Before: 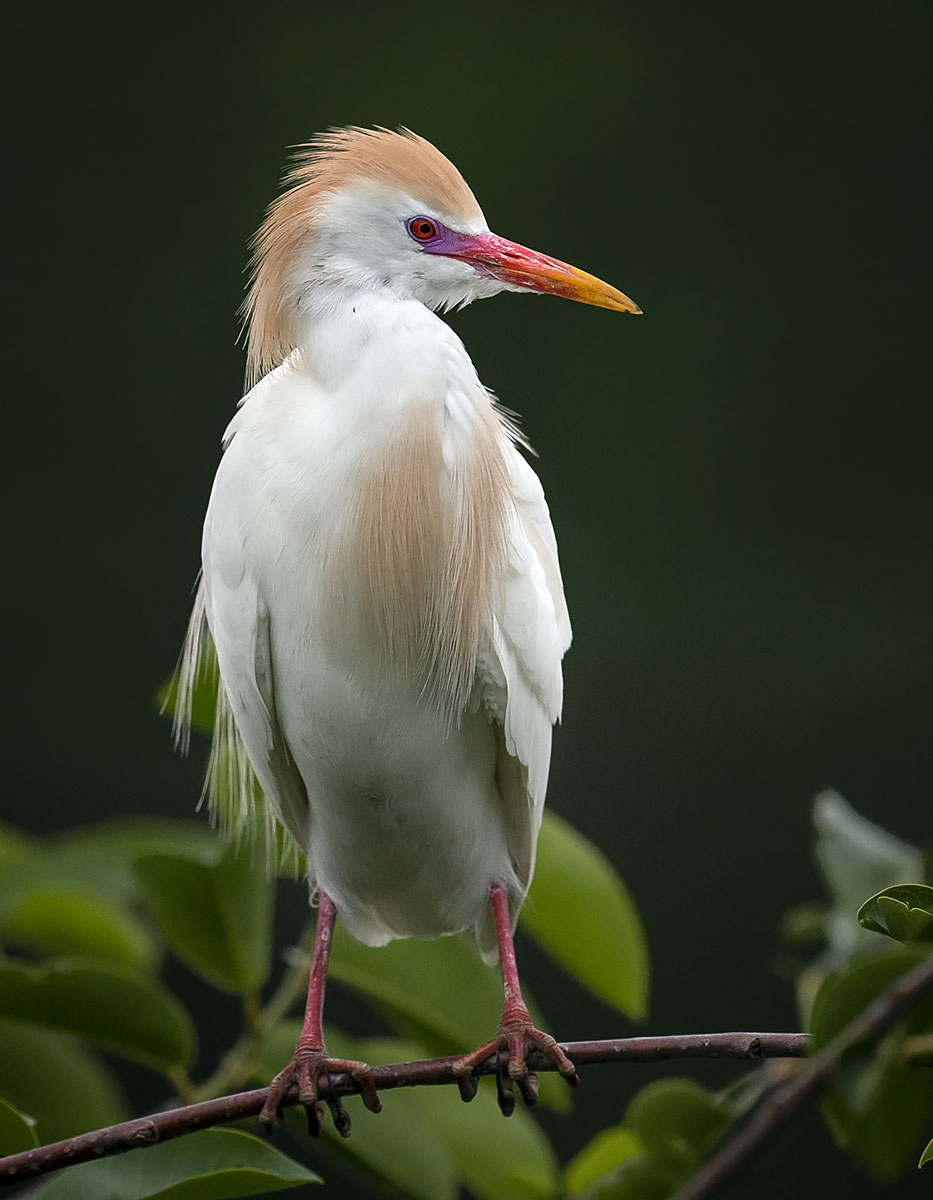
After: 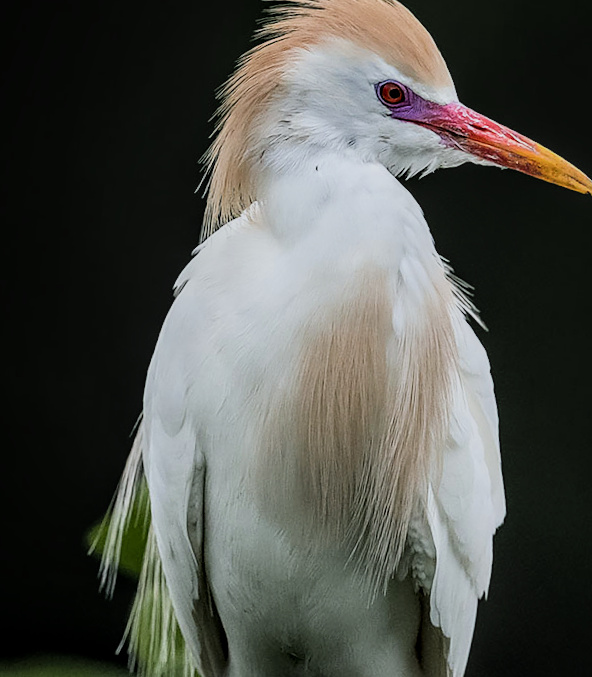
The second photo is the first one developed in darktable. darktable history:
filmic rgb: black relative exposure -5 EV, hardness 2.88, contrast 1.3
crop and rotate: angle -4.99°, left 2.122%, top 6.945%, right 27.566%, bottom 30.519%
color calibration: x 0.355, y 0.367, temperature 4700.38 K
local contrast: on, module defaults
